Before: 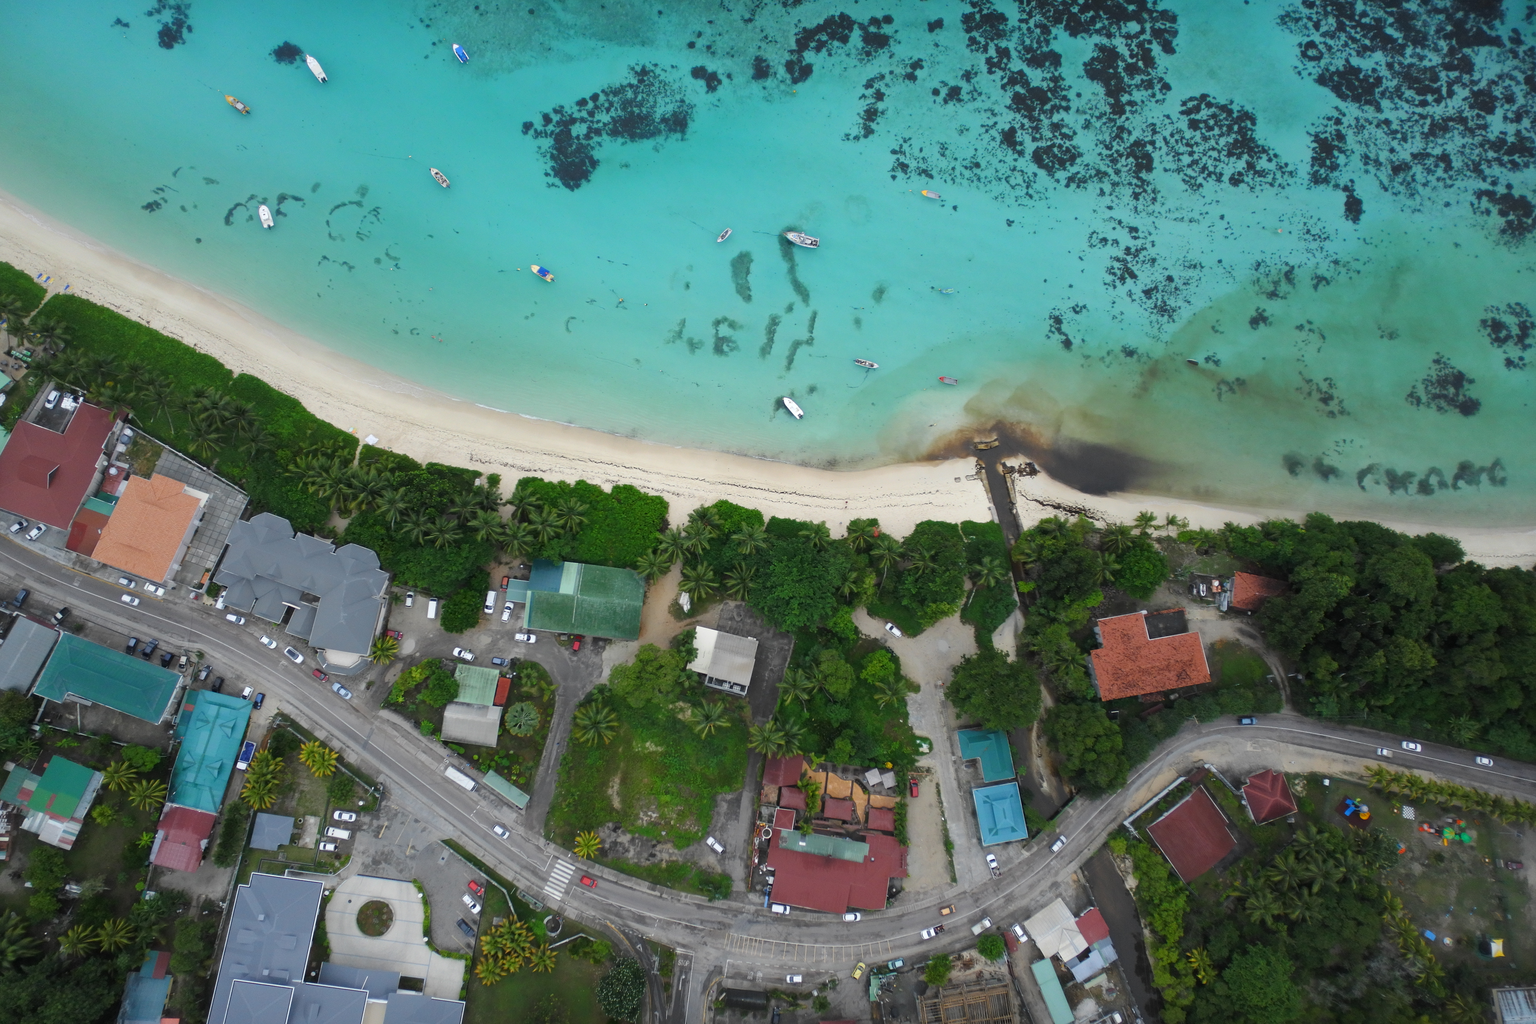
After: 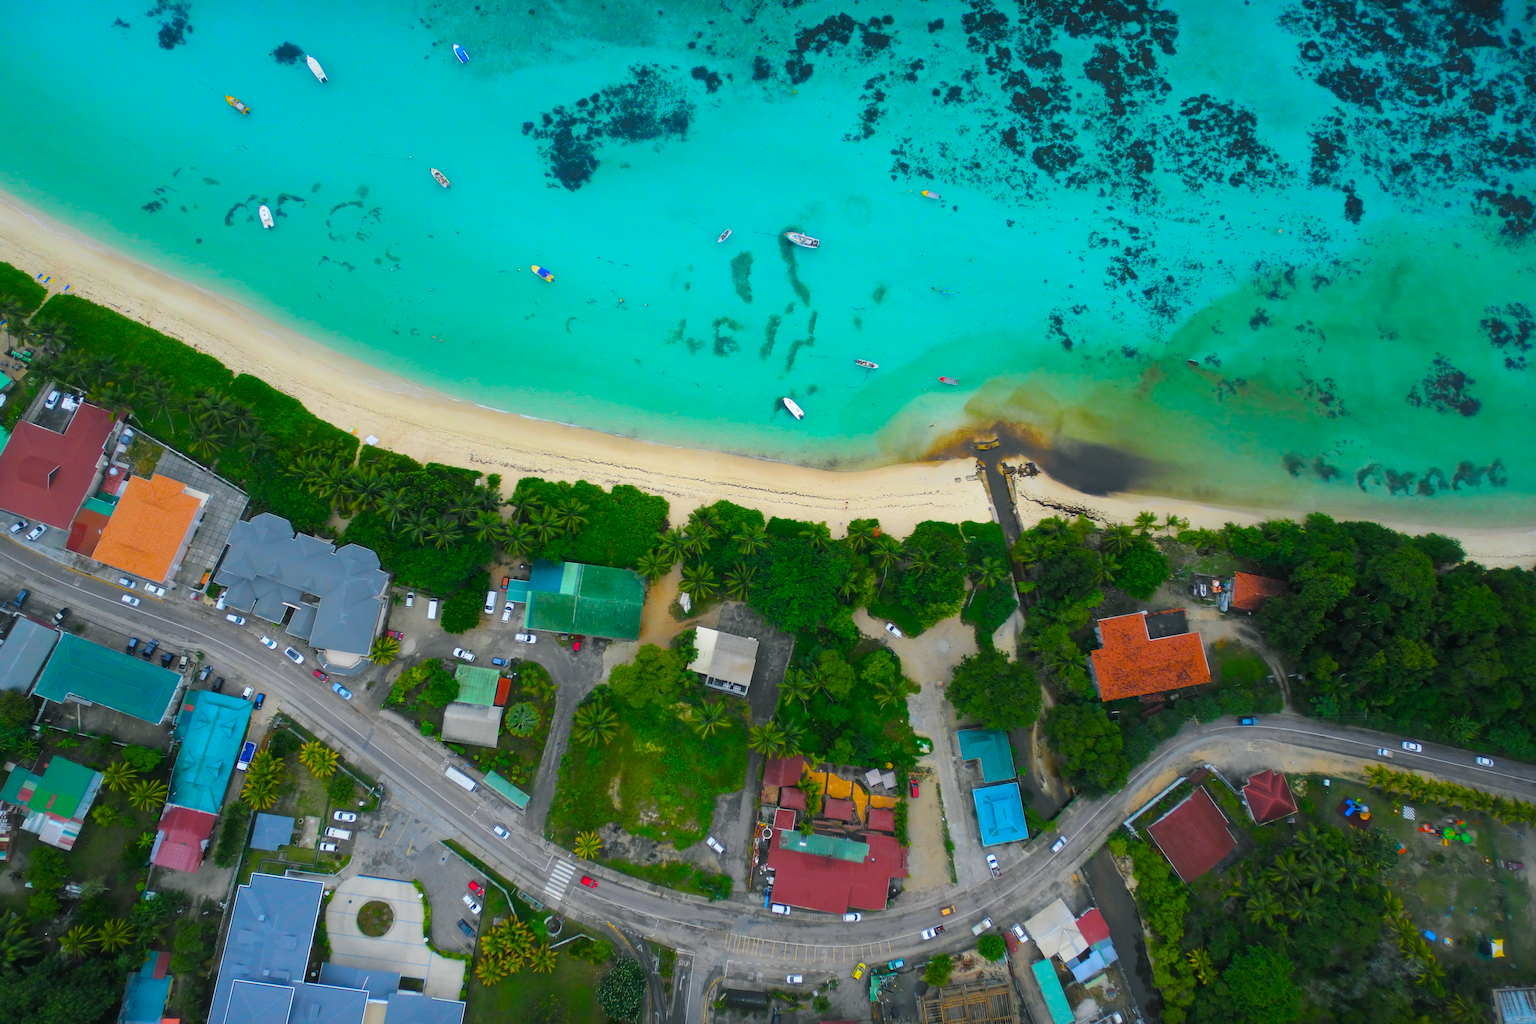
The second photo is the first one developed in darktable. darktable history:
color balance rgb: shadows lift › chroma 2.696%, shadows lift › hue 190.32°, linear chroma grading › highlights 99.618%, linear chroma grading › global chroma 23.476%, perceptual saturation grading › global saturation 11.42%, perceptual brilliance grading › global brilliance 2.048%, perceptual brilliance grading › highlights -3.506%, global vibrance 9.412%
